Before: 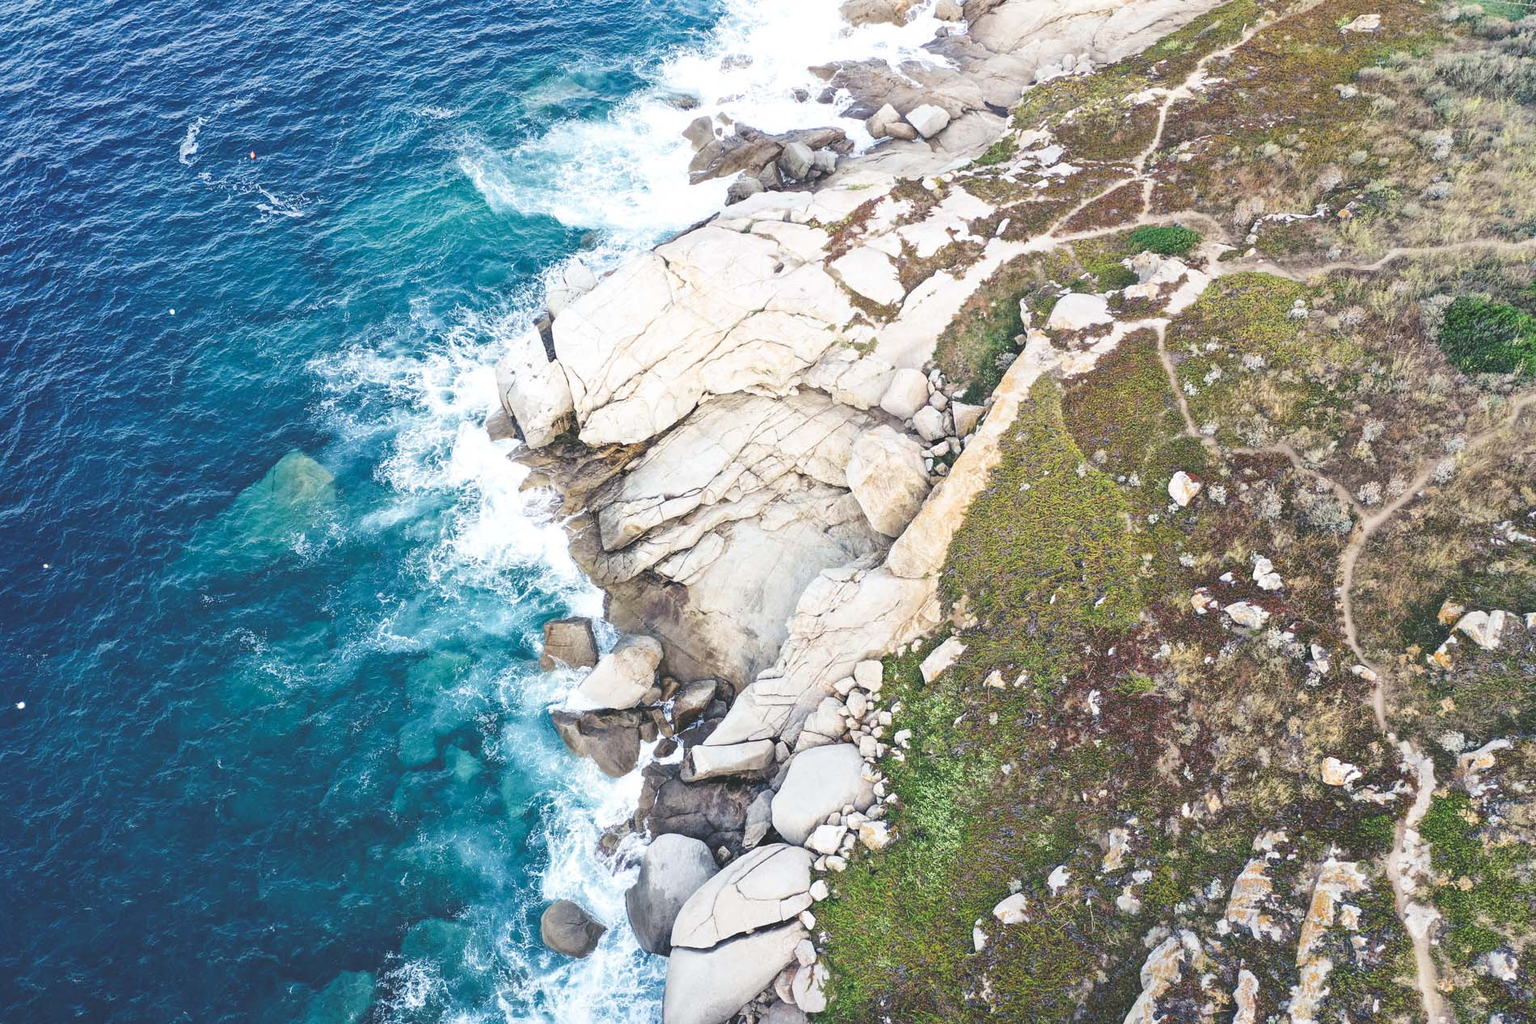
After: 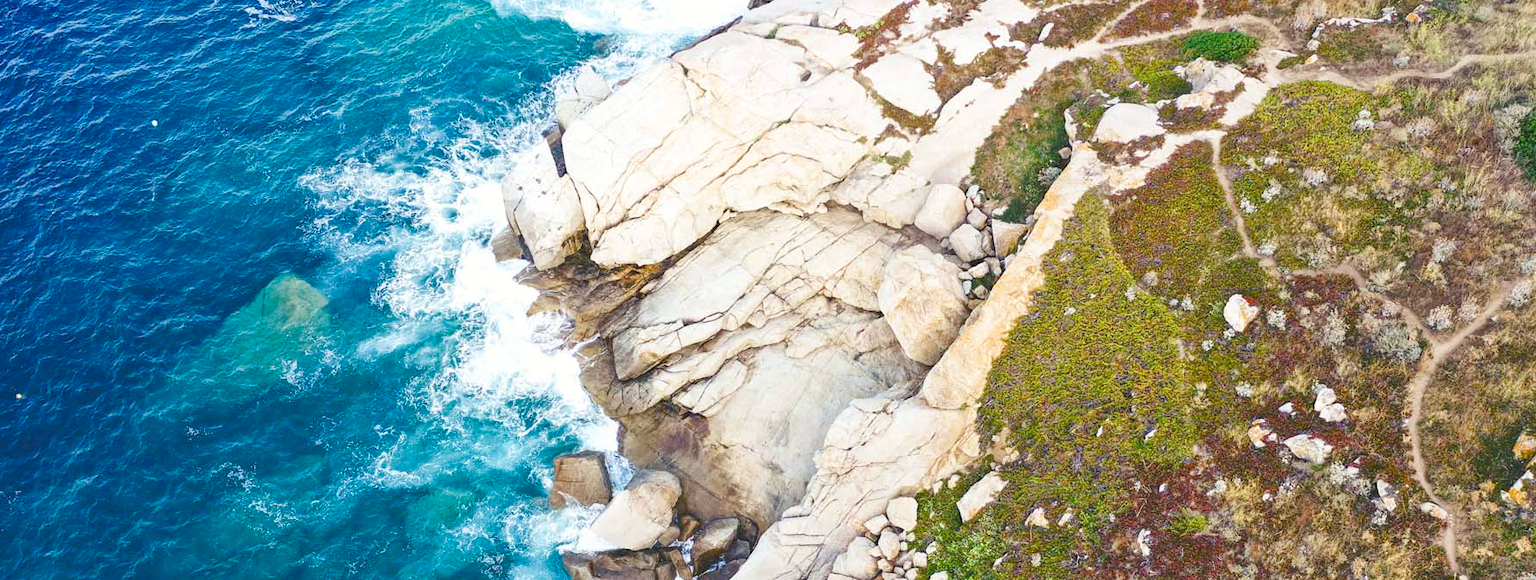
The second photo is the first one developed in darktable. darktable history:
color balance rgb: power › chroma 0.705%, power › hue 60°, perceptual saturation grading › global saturation 20%, perceptual saturation grading › highlights -25.033%, perceptual saturation grading › shadows 50.241%, global vibrance 34.678%
crop: left 1.845%, top 19.303%, right 4.969%, bottom 27.877%
